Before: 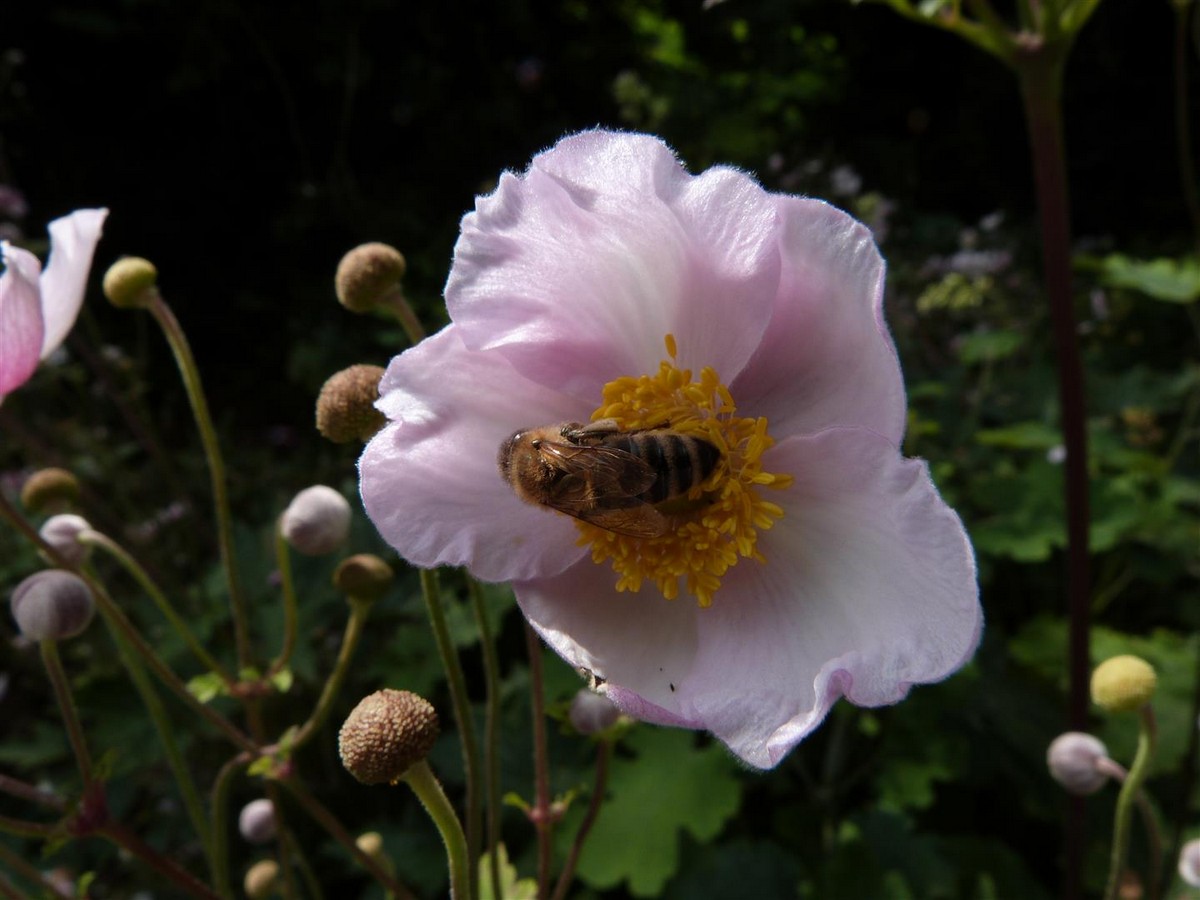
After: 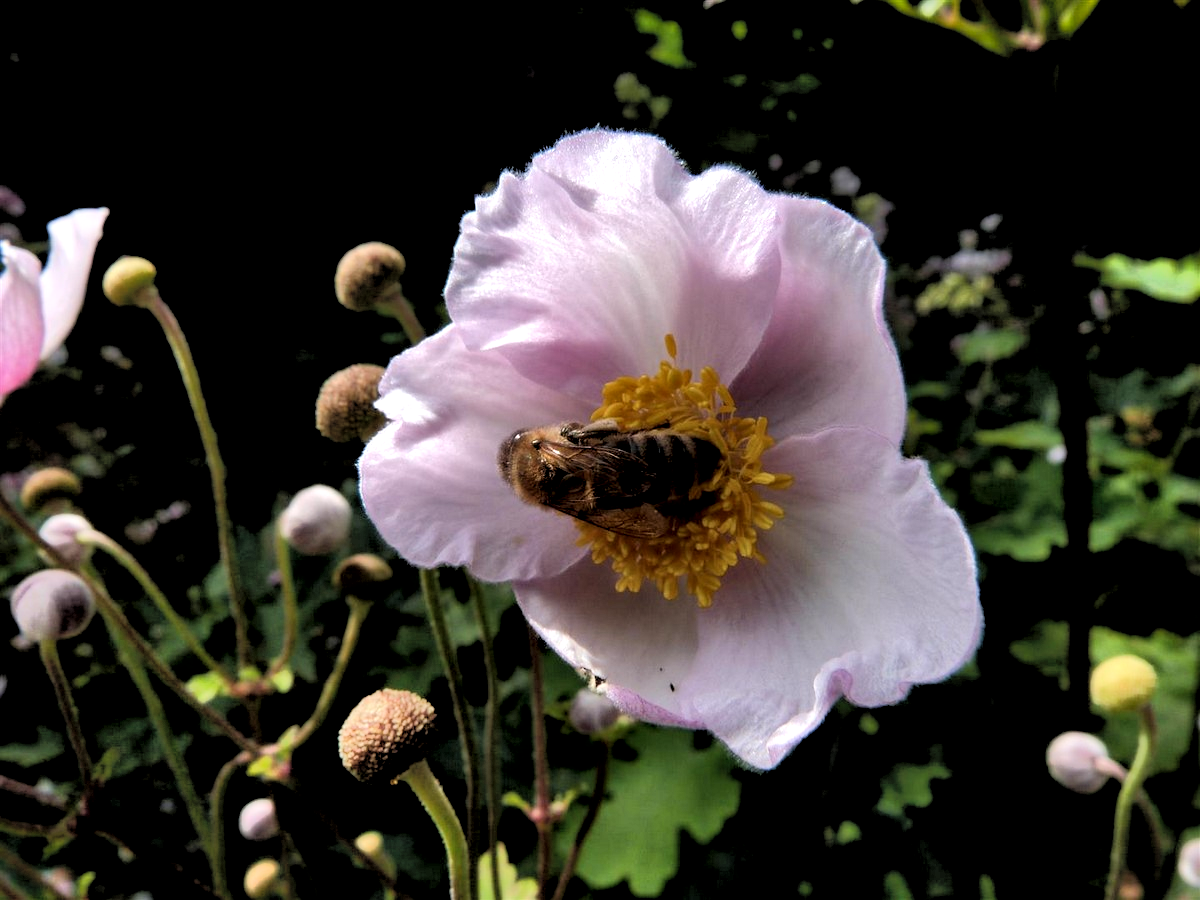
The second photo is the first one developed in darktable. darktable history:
local contrast: mode bilateral grid, contrast 20, coarseness 50, detail 171%, midtone range 0.2
rgb levels: levels [[0.01, 0.419, 0.839], [0, 0.5, 1], [0, 0.5, 1]]
shadows and highlights: radius 133.83, soften with gaussian
